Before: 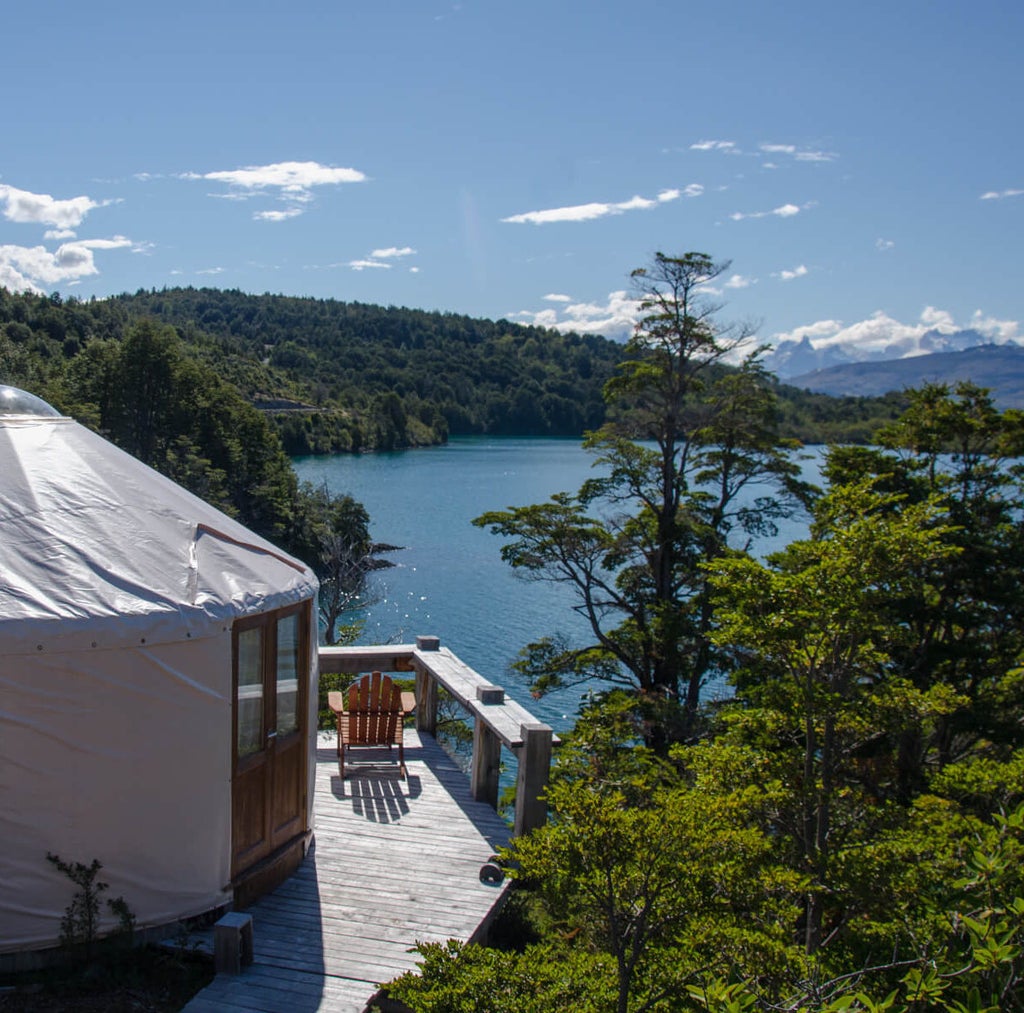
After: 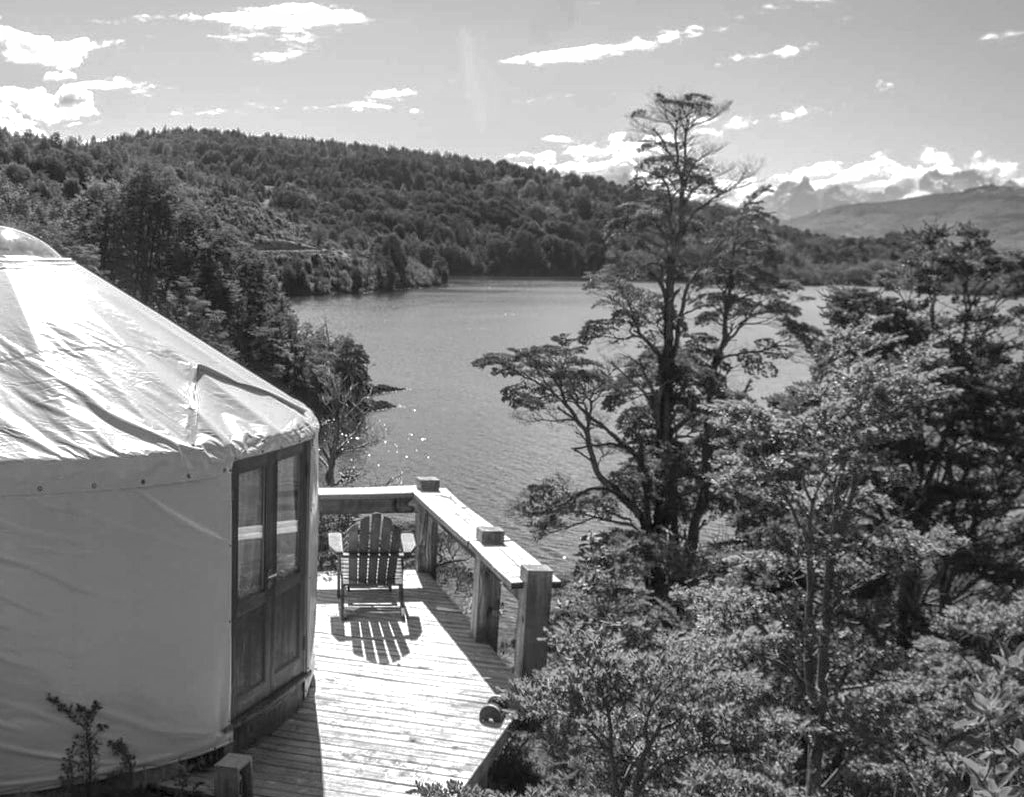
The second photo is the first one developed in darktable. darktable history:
crop and rotate: top 15.774%, bottom 5.506%
shadows and highlights: on, module defaults
monochrome: on, module defaults
exposure: black level correction 0, exposure 0.9 EV, compensate highlight preservation false
